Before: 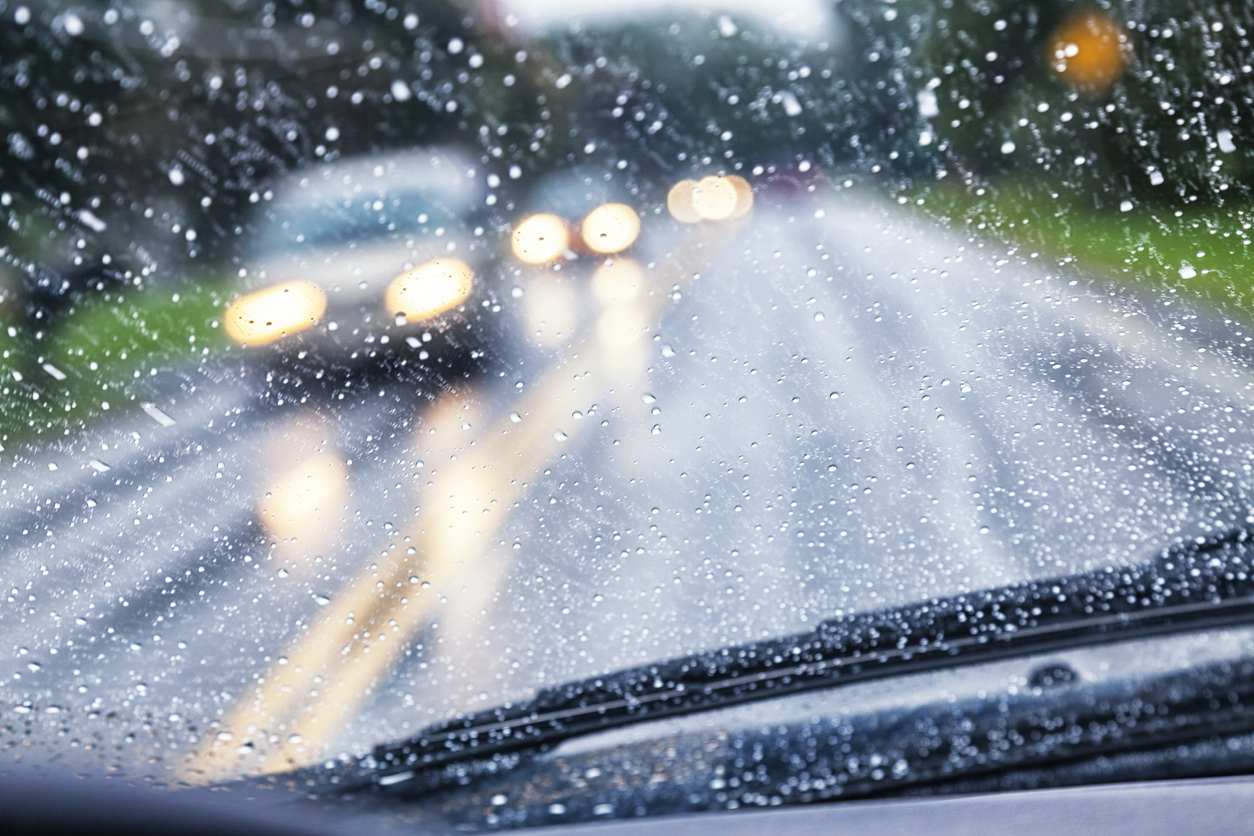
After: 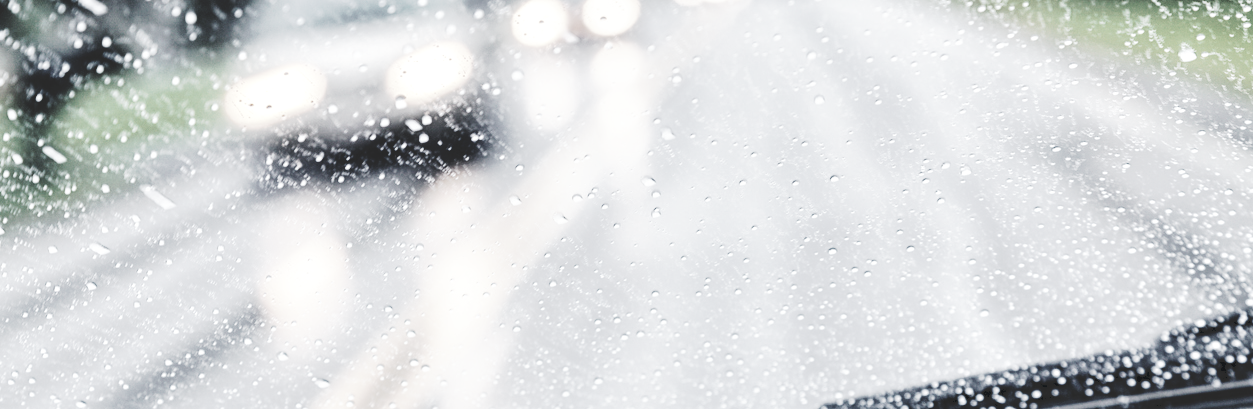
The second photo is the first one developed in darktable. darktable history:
local contrast: highlights 105%, shadows 103%, detail 119%, midtone range 0.2
exposure: black level correction 0.001, exposure 1.054 EV, compensate highlight preservation false
tone curve: curves: ch0 [(0, 0) (0.003, 0.174) (0.011, 0.178) (0.025, 0.182) (0.044, 0.185) (0.069, 0.191) (0.1, 0.194) (0.136, 0.199) (0.177, 0.219) (0.224, 0.246) (0.277, 0.284) (0.335, 0.35) (0.399, 0.43) (0.468, 0.539) (0.543, 0.637) (0.623, 0.711) (0.709, 0.799) (0.801, 0.865) (0.898, 0.914) (1, 1)], preserve colors none
color correction: highlights b* -0.006, saturation 0.225
color balance rgb: shadows lift › chroma 0.758%, shadows lift › hue 111.47°, global offset › chroma 0.105%, global offset › hue 253.09°, perceptual saturation grading › global saturation 20%, perceptual saturation grading › highlights -25.315%, perceptual saturation grading › shadows 50.3%, global vibrance 14.68%
filmic rgb: black relative exposure -5.1 EV, white relative exposure 3.98 EV, threshold 5.98 EV, hardness 2.88, contrast 1.299, enable highlight reconstruction true
crop and rotate: top 26.004%, bottom 25.003%
